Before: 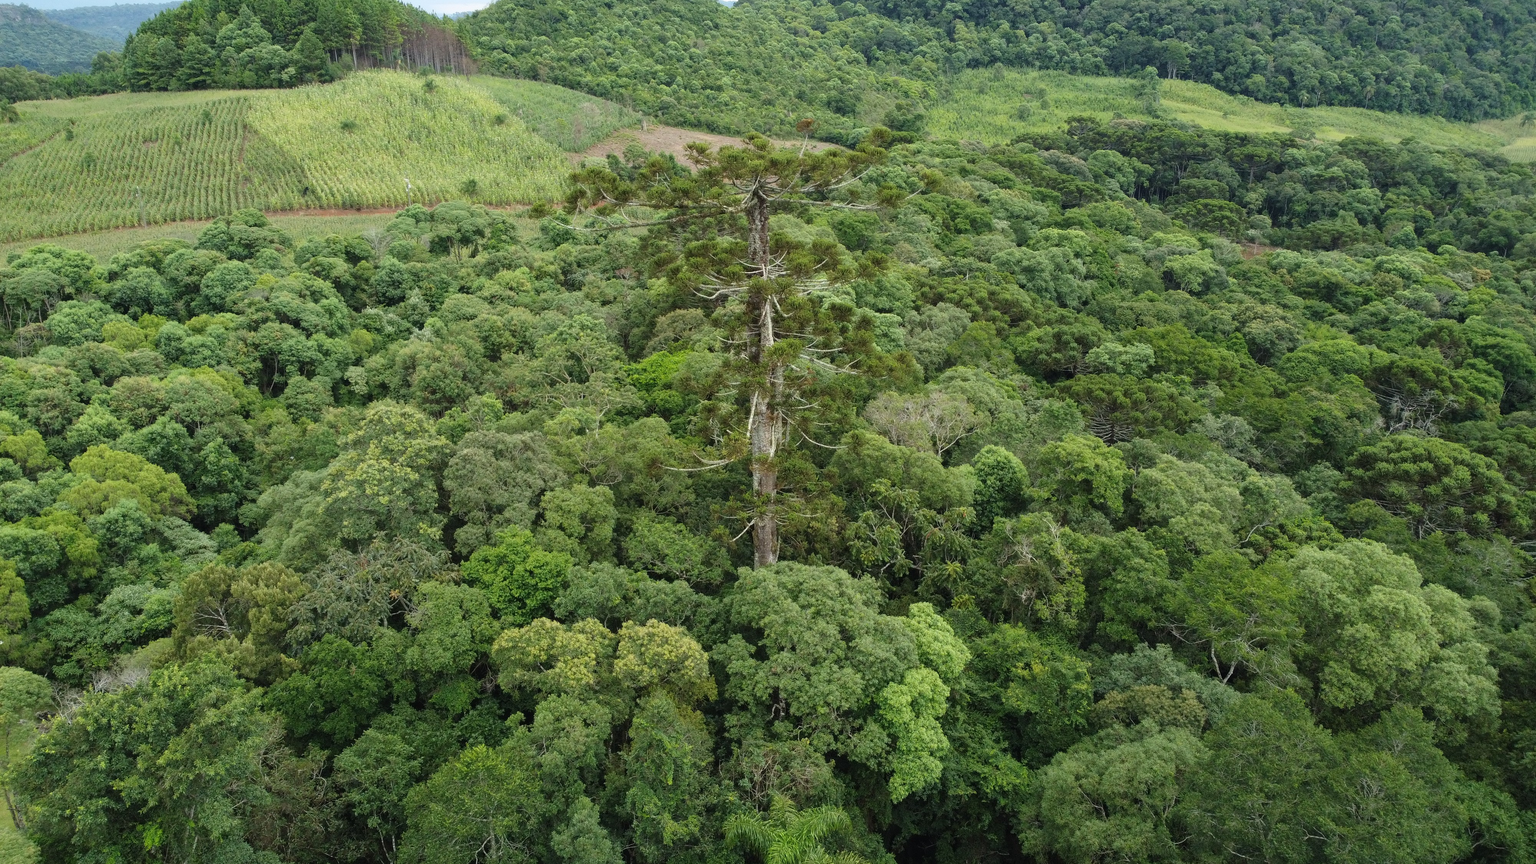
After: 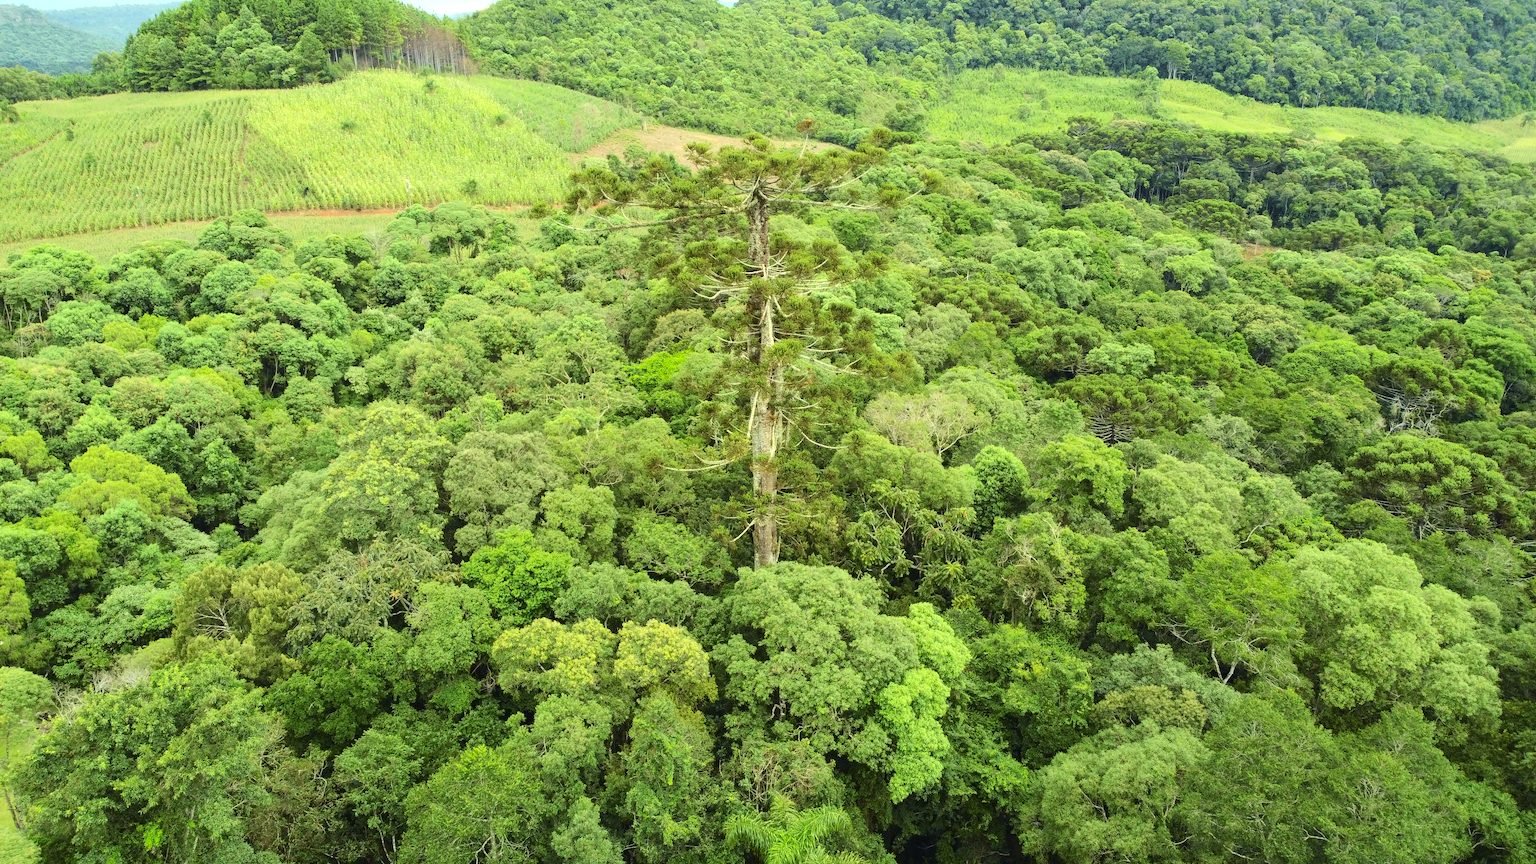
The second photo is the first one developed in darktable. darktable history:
exposure: exposure 1.07 EV, compensate highlight preservation false
tone curve: curves: ch0 [(0, 0) (0.091, 0.066) (0.184, 0.16) (0.491, 0.519) (0.748, 0.765) (1, 0.919)]; ch1 [(0, 0) (0.179, 0.173) (0.322, 0.32) (0.424, 0.424) (0.502, 0.5) (0.56, 0.575) (0.631, 0.675) (0.777, 0.806) (1, 1)]; ch2 [(0, 0) (0.434, 0.447) (0.497, 0.498) (0.539, 0.566) (0.676, 0.691) (1, 1)], color space Lab, independent channels, preserve colors none
color correction: highlights a* -5.88, highlights b* 10.85
